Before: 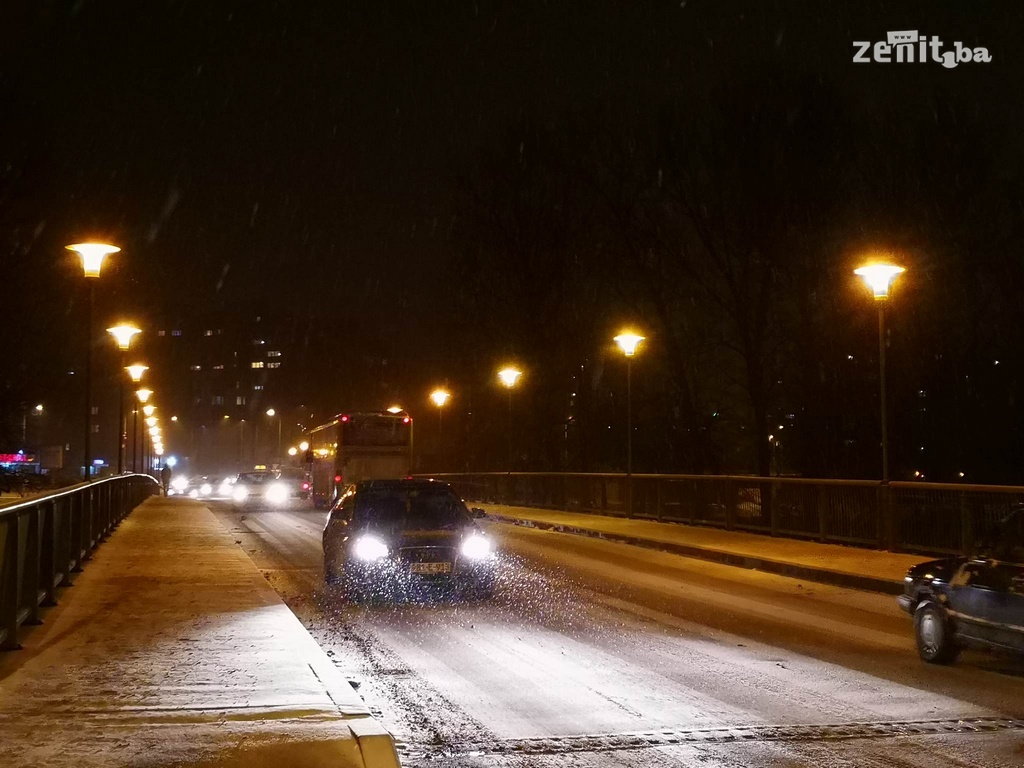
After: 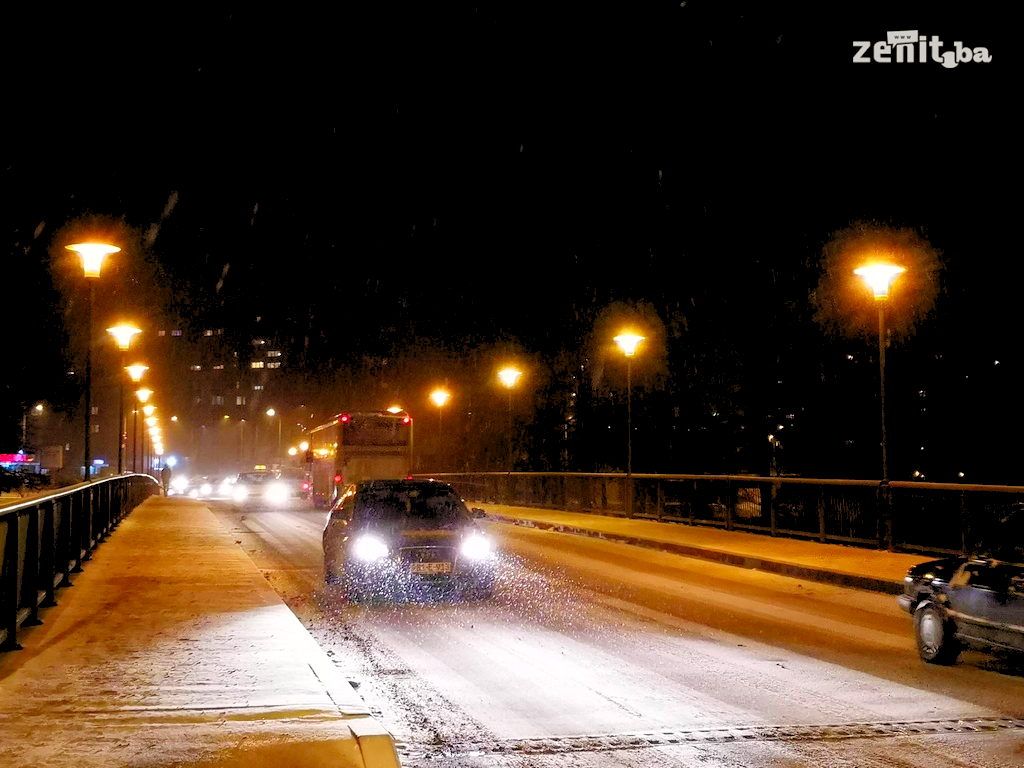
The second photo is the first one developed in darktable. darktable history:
levels: black 0.057%, levels [0.072, 0.414, 0.976]
